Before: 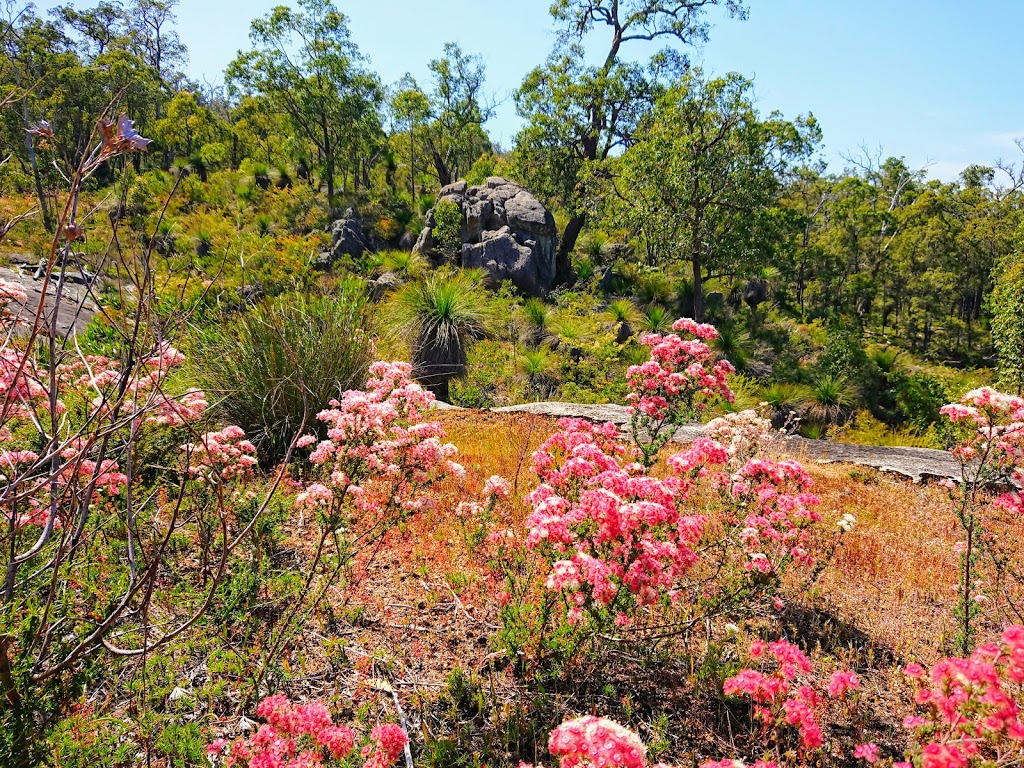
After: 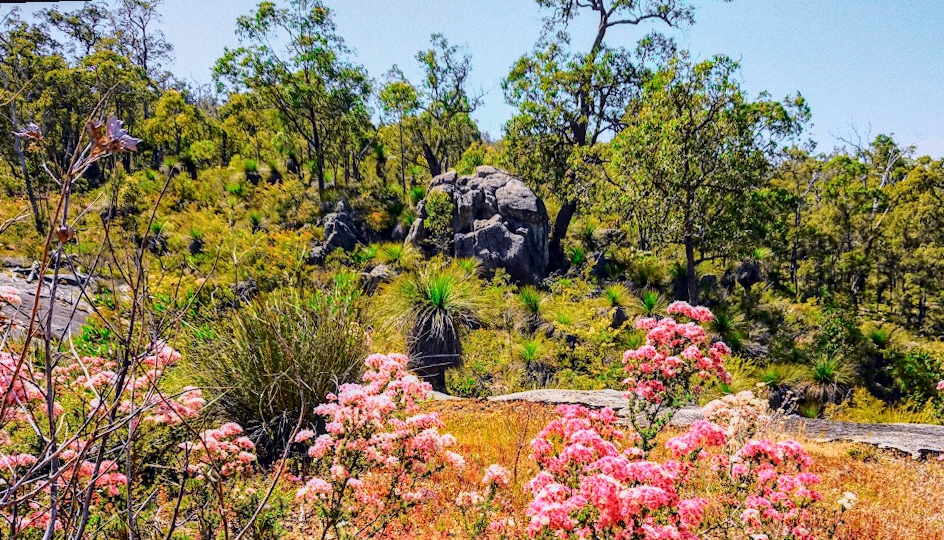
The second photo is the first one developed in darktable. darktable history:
local contrast: on, module defaults
shadows and highlights: shadows color adjustment 97.66%, soften with gaussian
rotate and perspective: rotation -1.75°, automatic cropping off
tone curve: curves: ch0 [(0.003, 0.003) (0.104, 0.069) (0.236, 0.218) (0.401, 0.443) (0.495, 0.55) (0.625, 0.67) (0.819, 0.841) (0.96, 0.899)]; ch1 [(0, 0) (0.161, 0.092) (0.37, 0.302) (0.424, 0.402) (0.45, 0.466) (0.495, 0.506) (0.573, 0.571) (0.638, 0.641) (0.751, 0.741) (1, 1)]; ch2 [(0, 0) (0.352, 0.403) (0.466, 0.443) (0.524, 0.501) (0.56, 0.556) (1, 1)], color space Lab, independent channels, preserve colors none
grain: coarseness 0.09 ISO
crop: left 1.509%, top 3.452%, right 7.696%, bottom 28.452%
